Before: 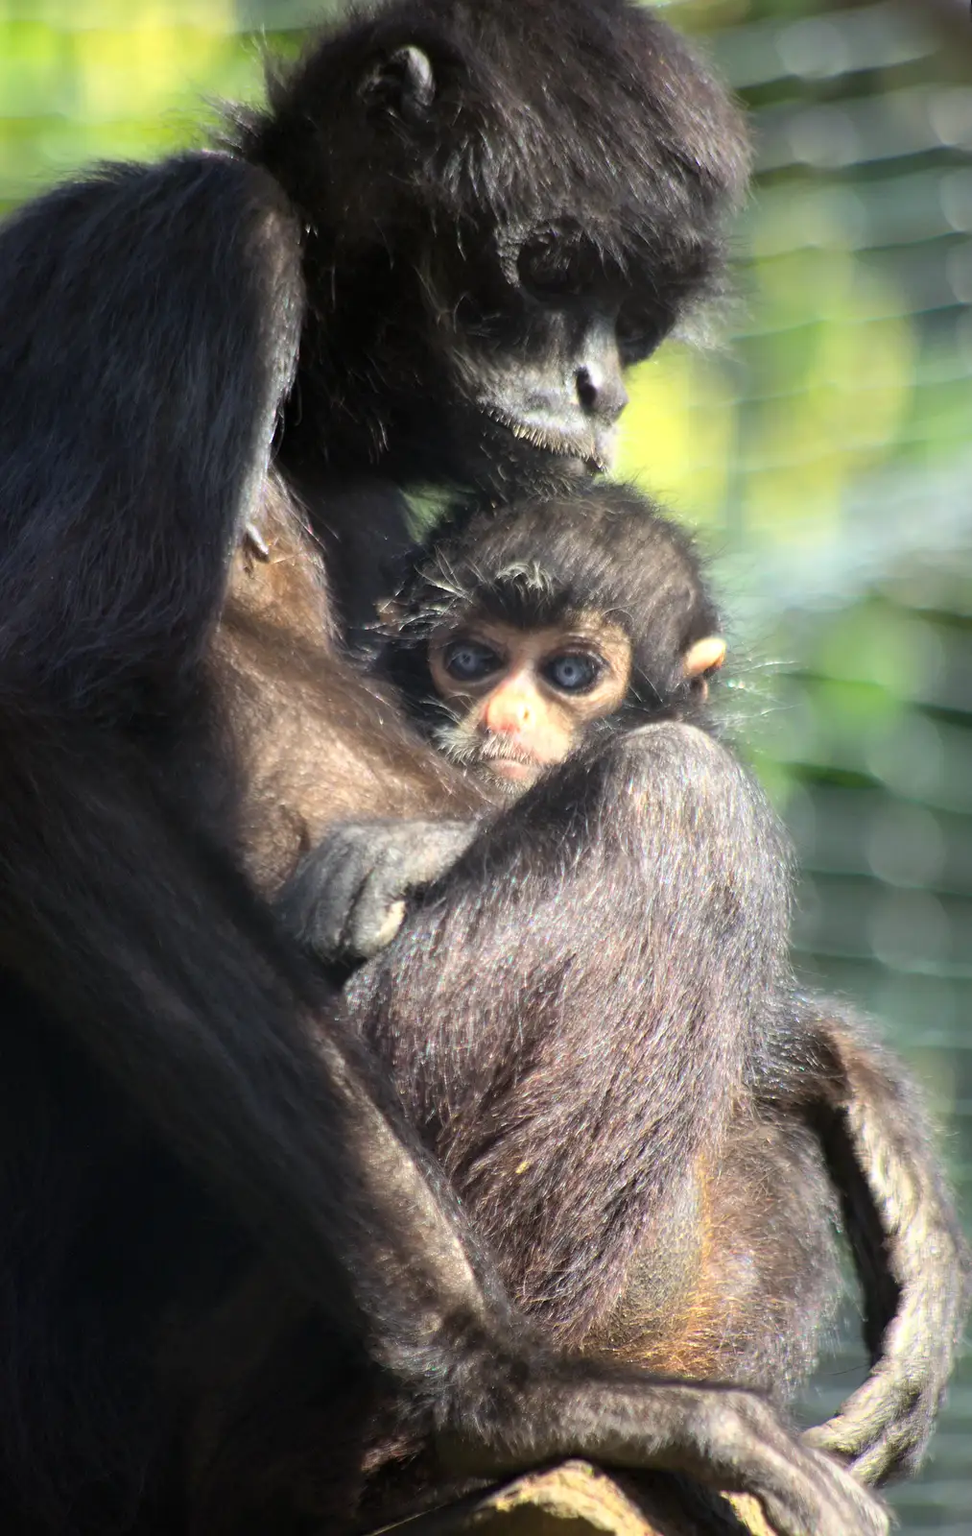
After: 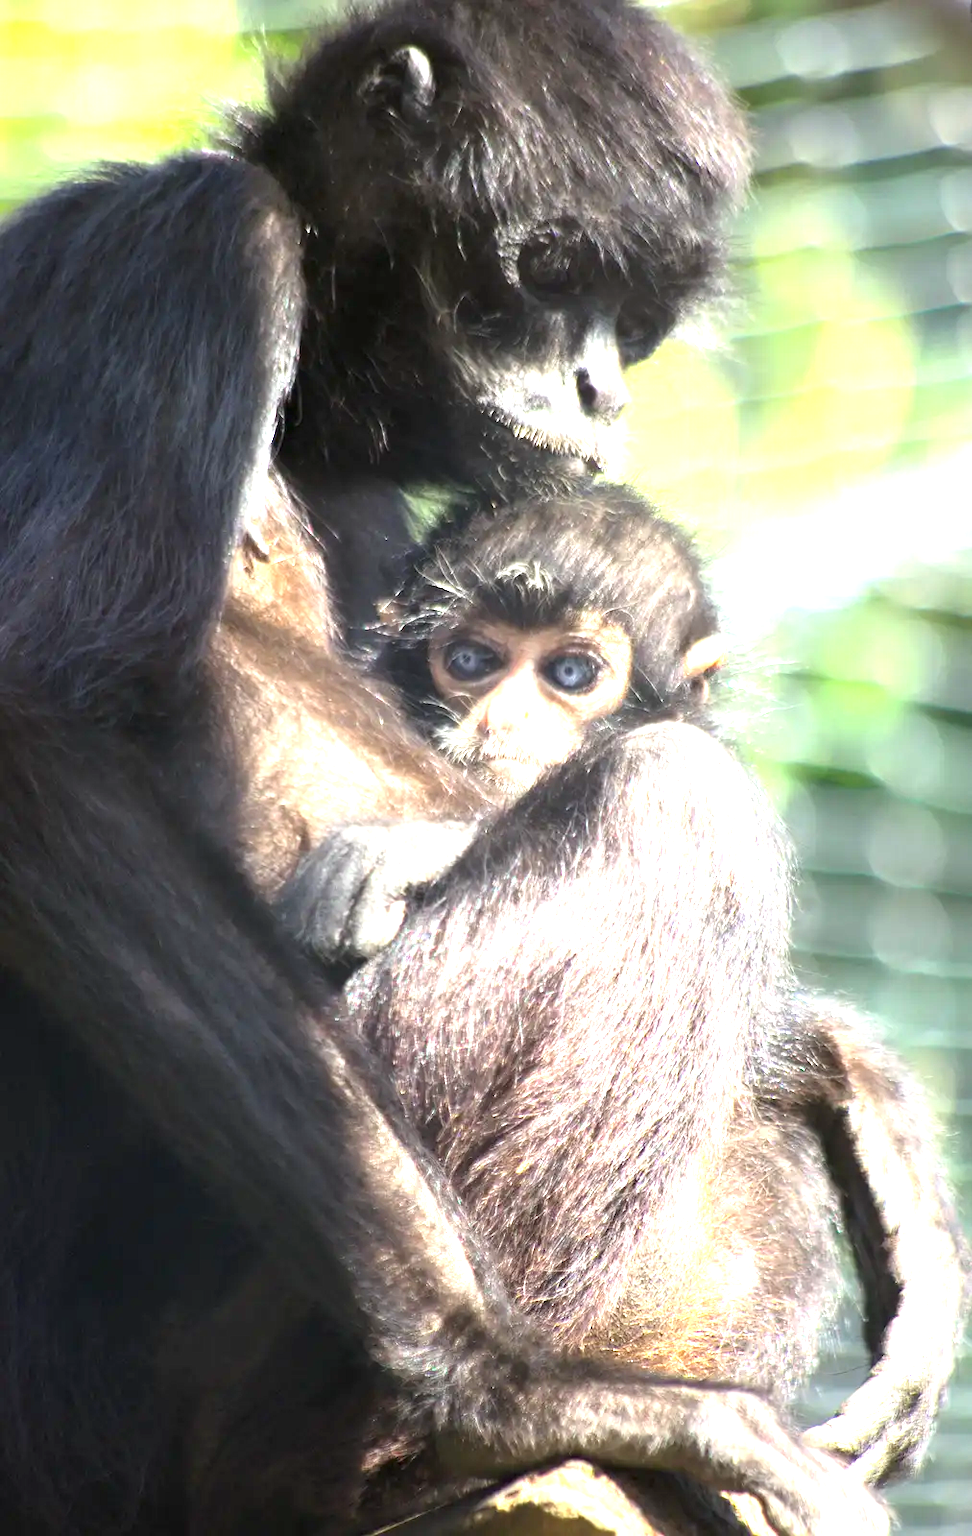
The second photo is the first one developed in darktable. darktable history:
exposure: black level correction 0, exposure 1.45 EV, compensate exposure bias true, compensate highlight preservation false
white balance: emerald 1
